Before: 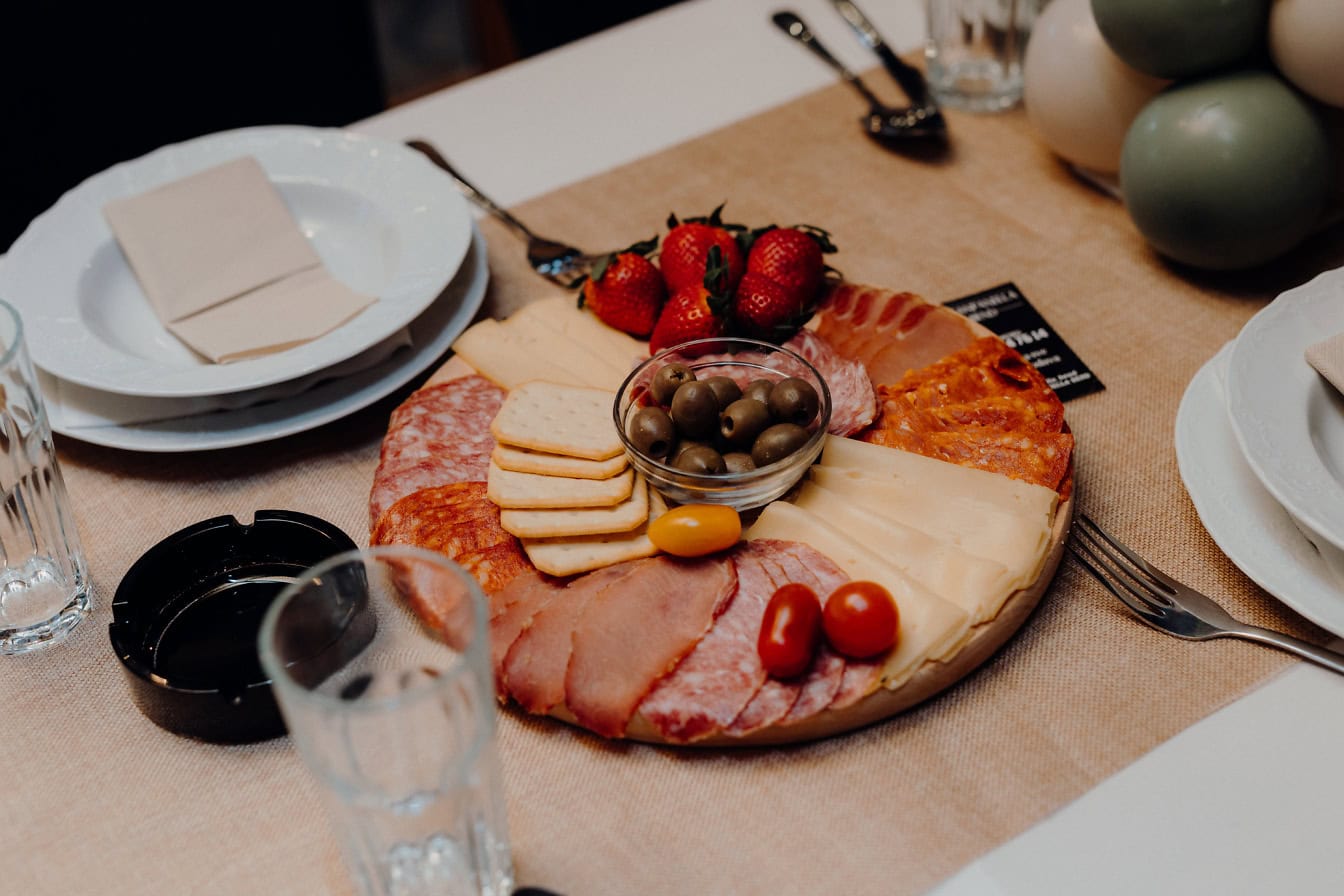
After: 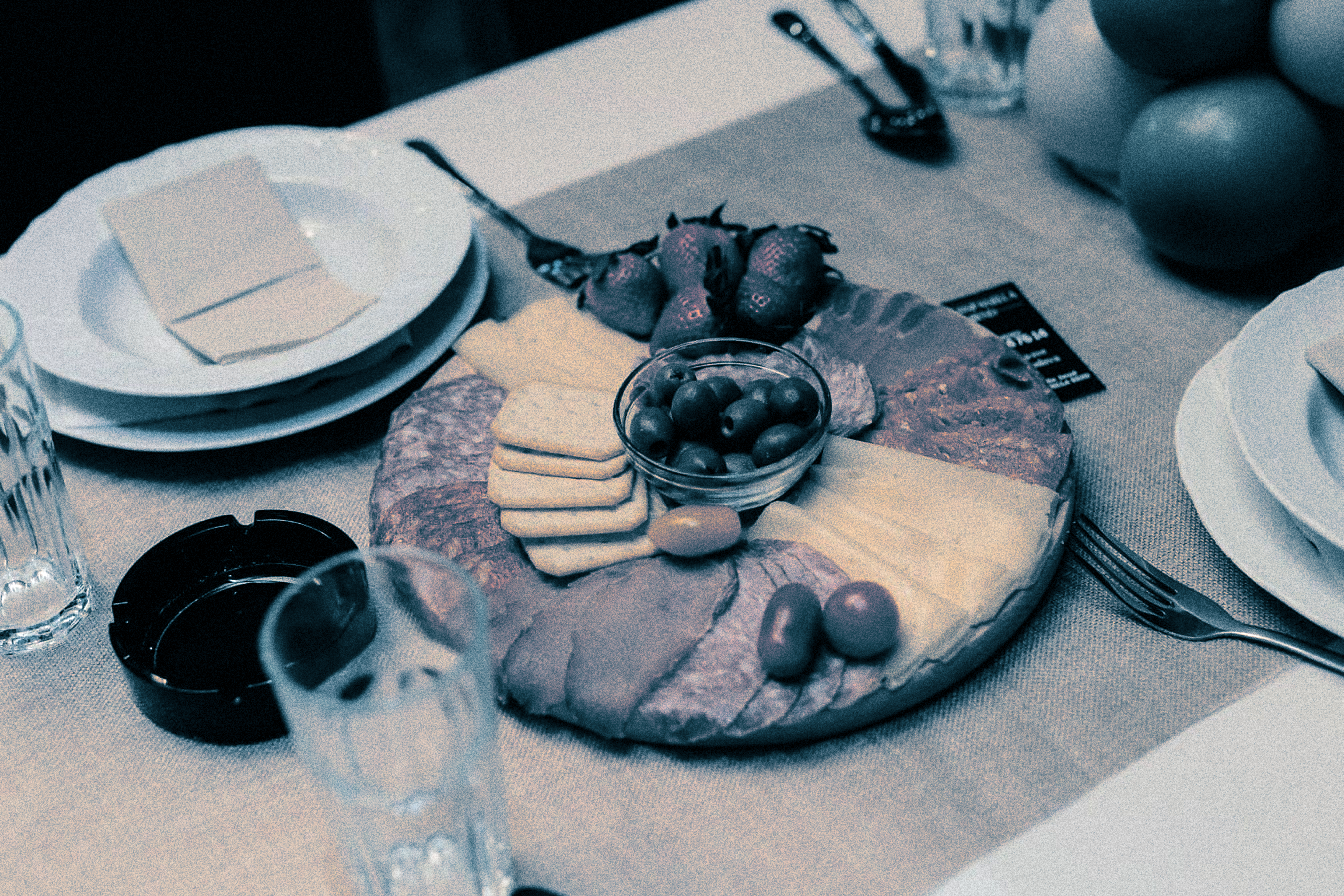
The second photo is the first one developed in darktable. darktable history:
grain: coarseness 14.49 ISO, strength 48.04%, mid-tones bias 35%
split-toning: shadows › hue 212.4°, balance -70
tone equalizer: -8 EV -0.417 EV, -7 EV -0.389 EV, -6 EV -0.333 EV, -5 EV -0.222 EV, -3 EV 0.222 EV, -2 EV 0.333 EV, -1 EV 0.389 EV, +0 EV 0.417 EV, edges refinement/feathering 500, mask exposure compensation -1.57 EV, preserve details no
